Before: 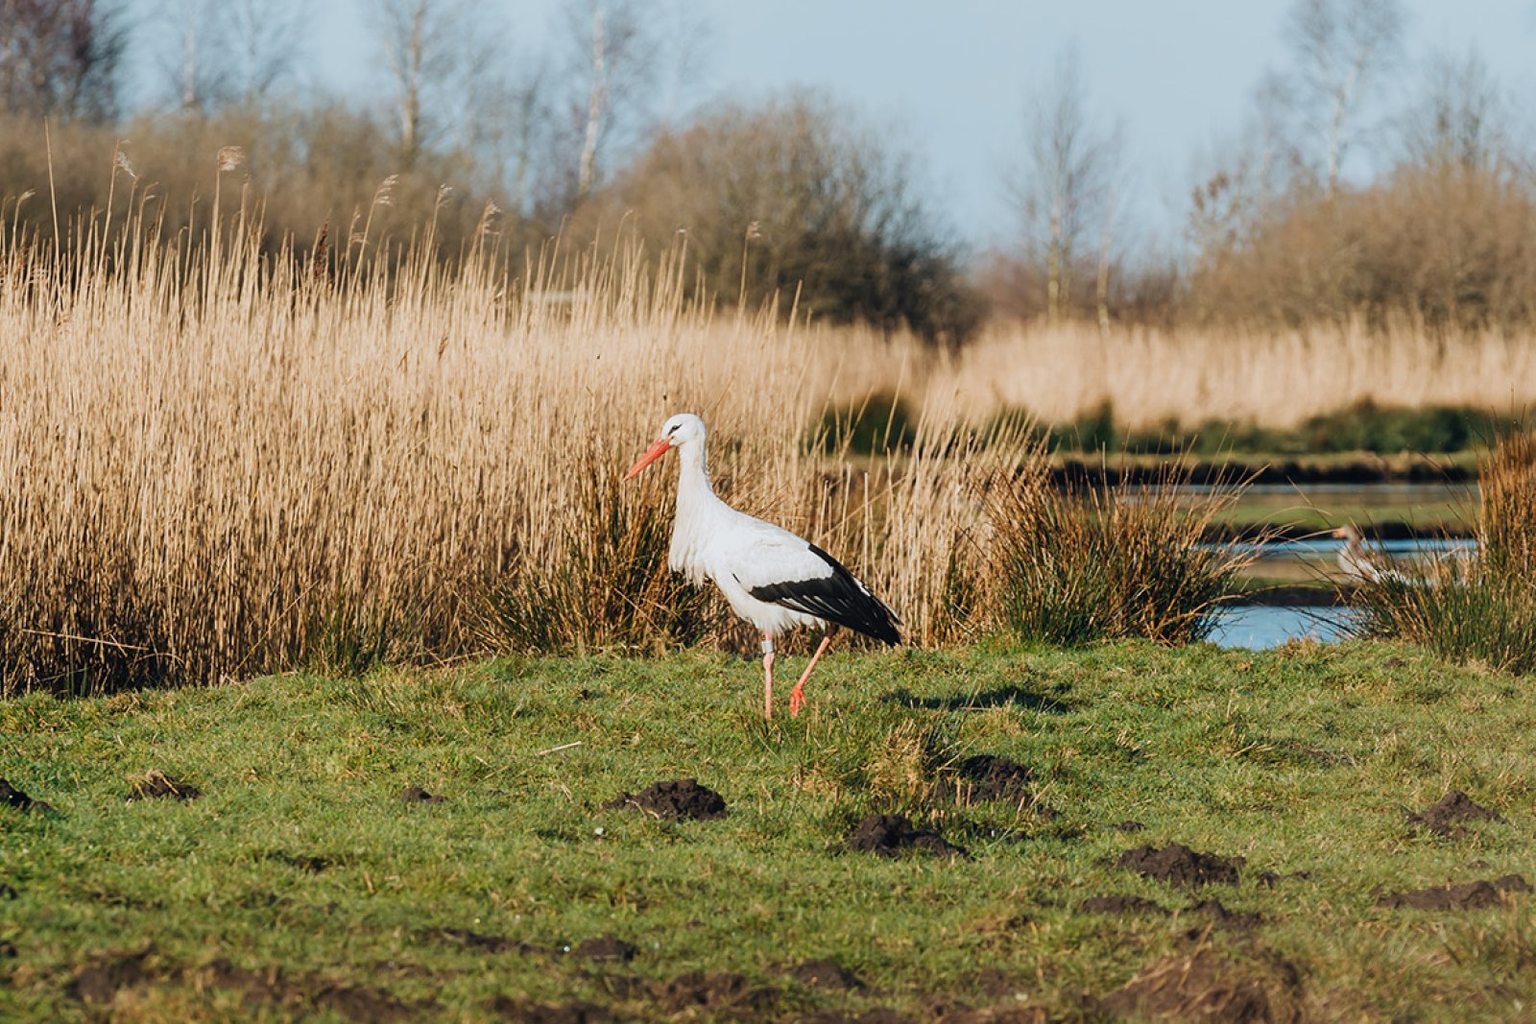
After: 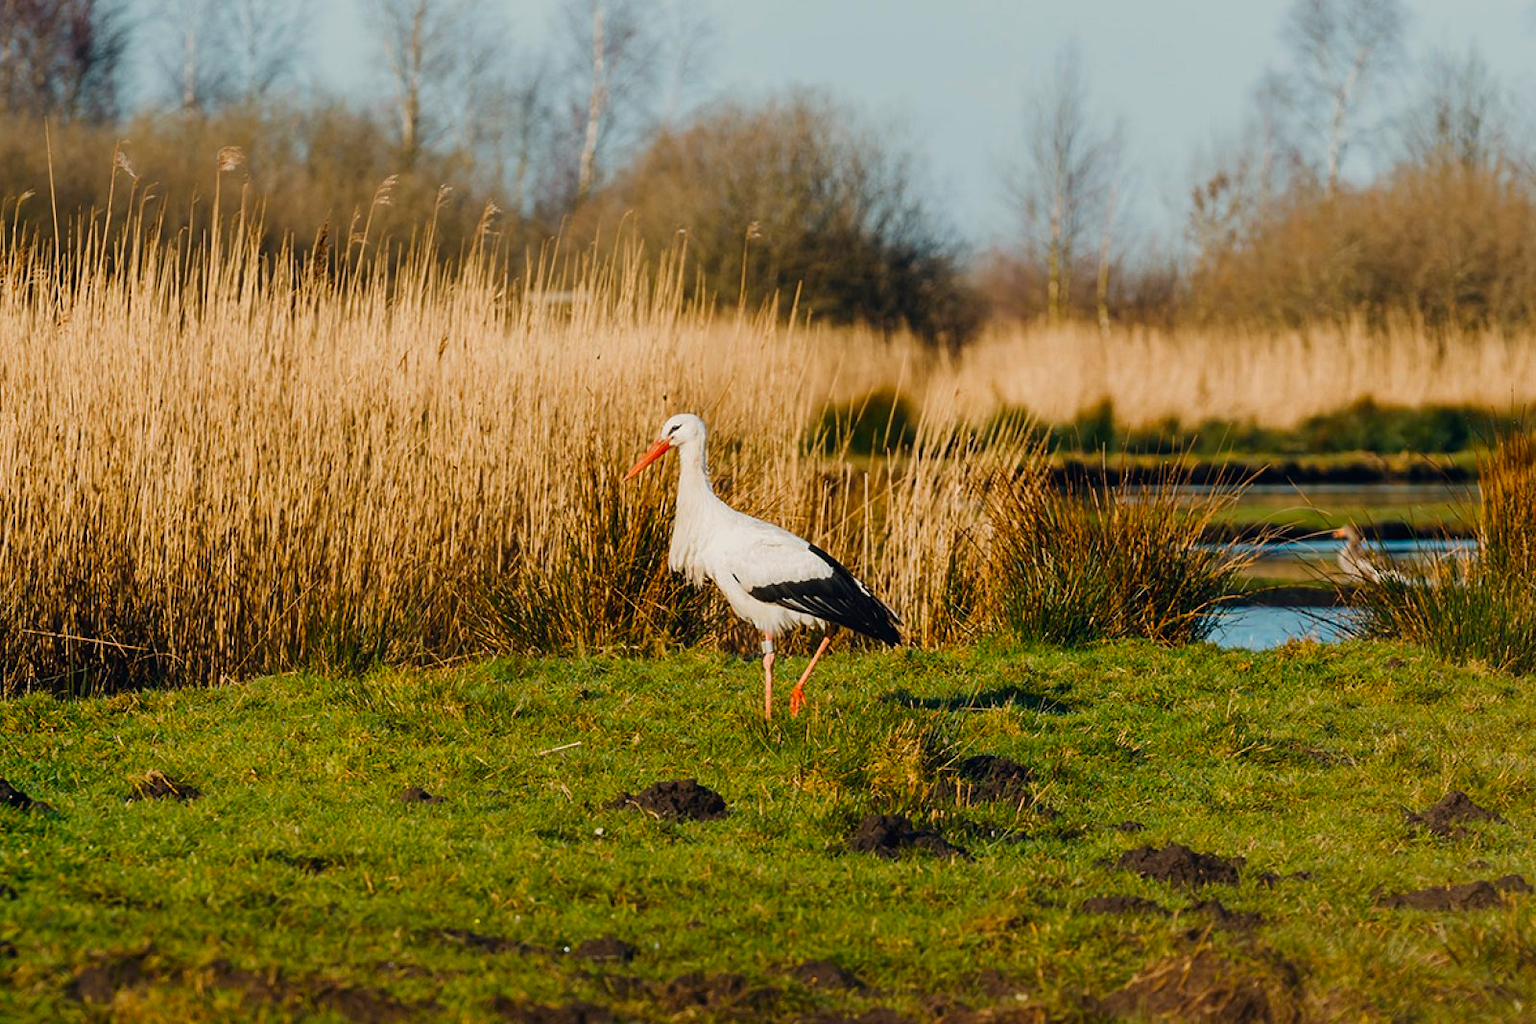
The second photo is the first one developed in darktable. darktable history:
color balance rgb: highlights gain › chroma 3.018%, highlights gain › hue 73.48°, linear chroma grading › shadows -8.296%, linear chroma grading › global chroma 9.748%, perceptual saturation grading › global saturation 29.723%
contrast brightness saturation: brightness -0.089
